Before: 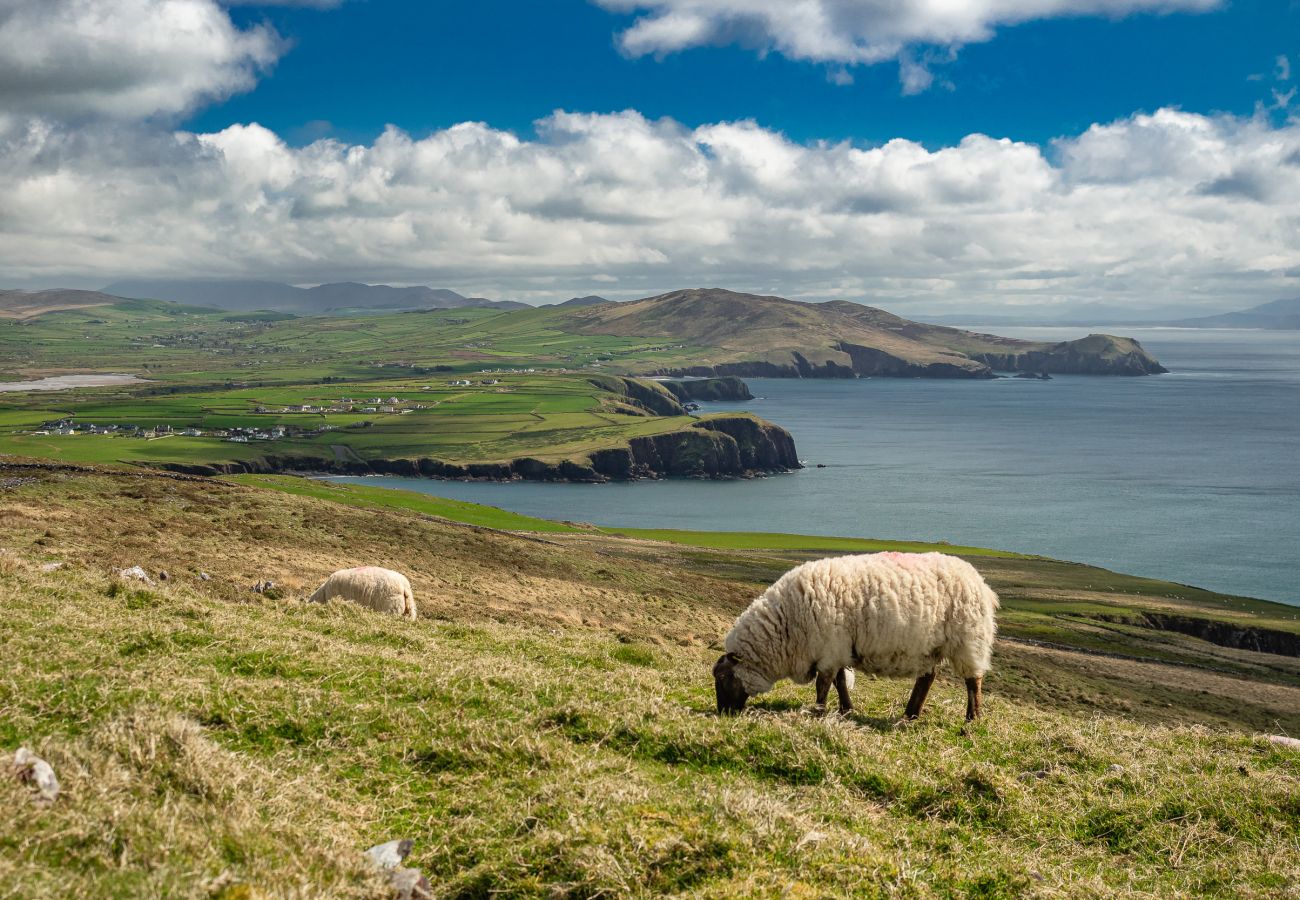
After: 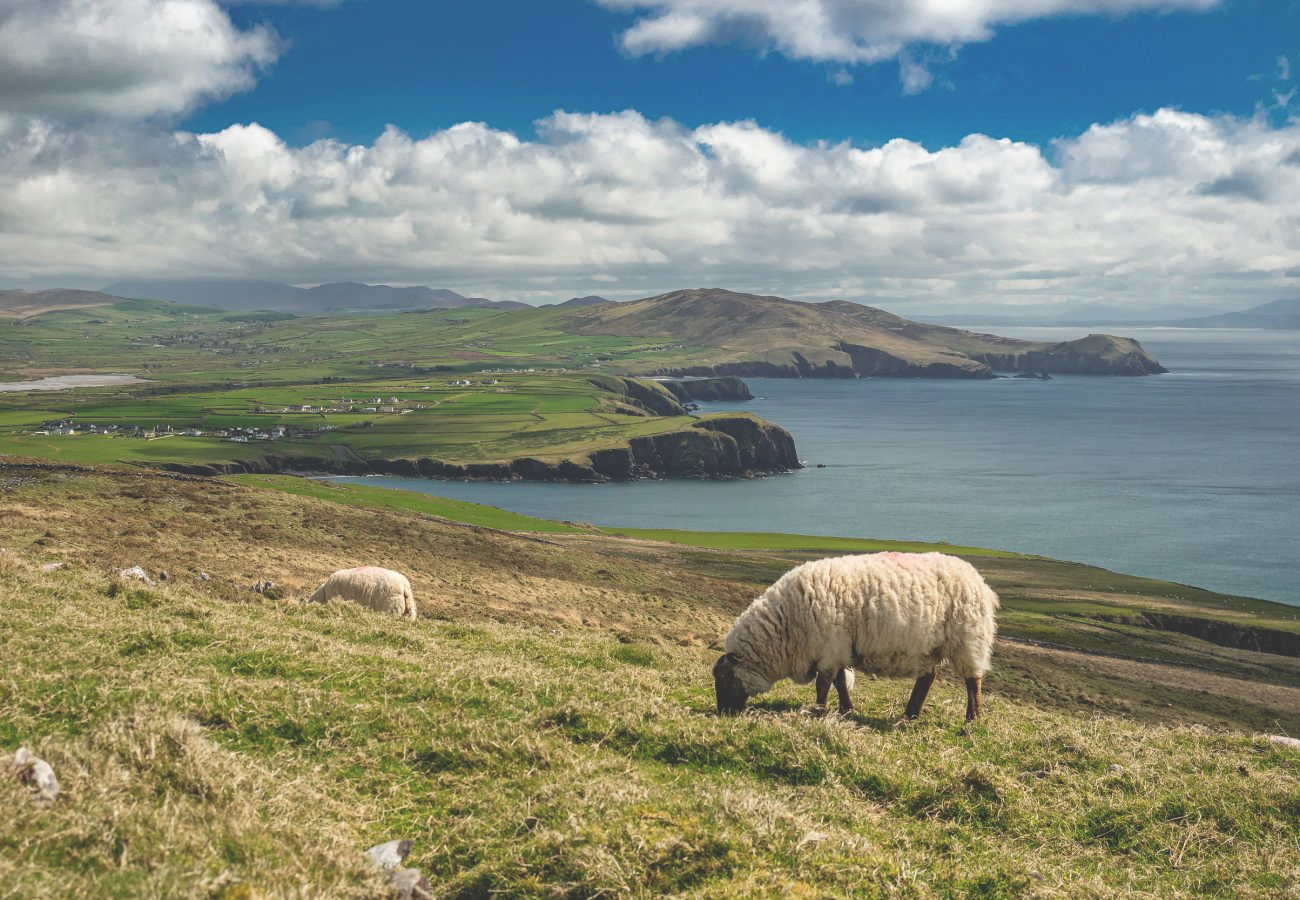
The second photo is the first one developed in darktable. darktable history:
exposure: black level correction -0.027, compensate exposure bias true, compensate highlight preservation false
